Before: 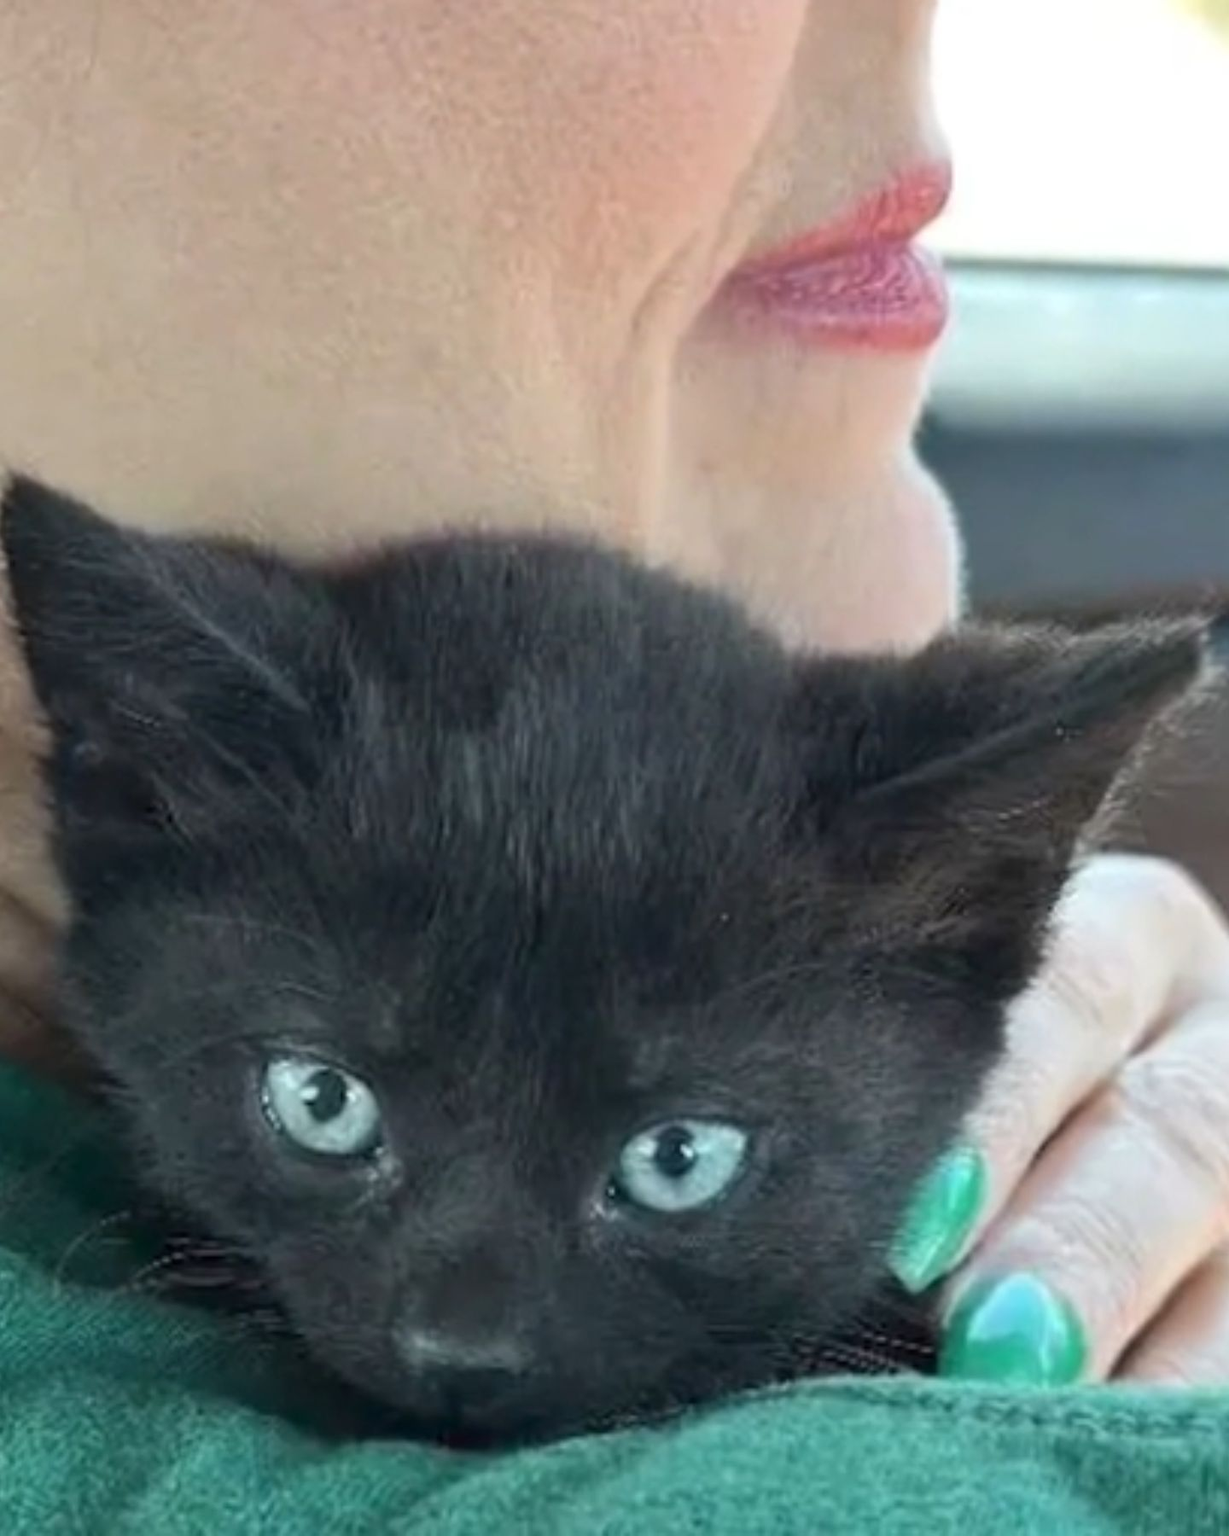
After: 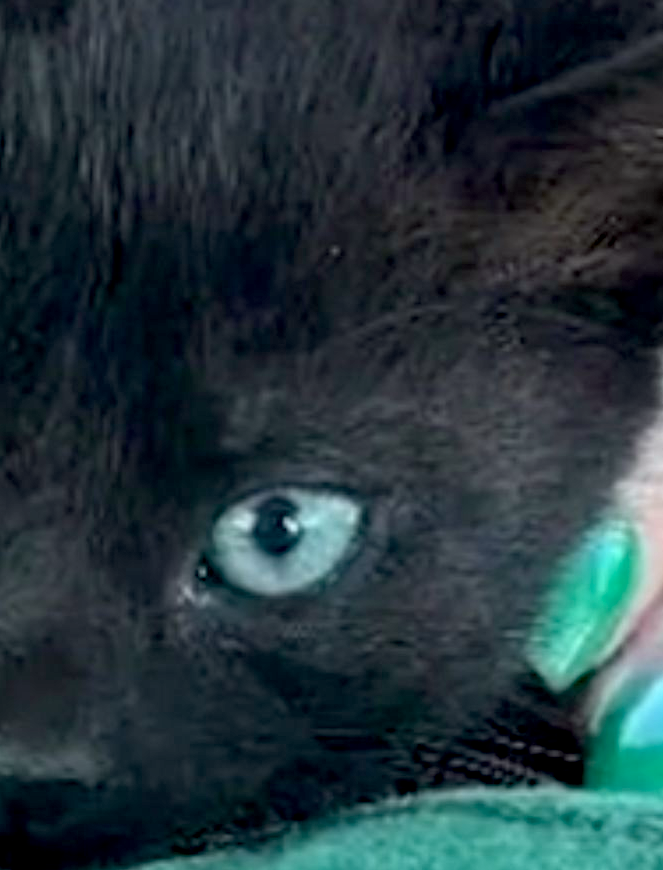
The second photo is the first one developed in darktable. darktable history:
exposure: black level correction 0.01, compensate exposure bias true, compensate highlight preservation false
crop: left 35.745%, top 45.824%, right 18.192%, bottom 5.829%
haze removal: compatibility mode true, adaptive false
